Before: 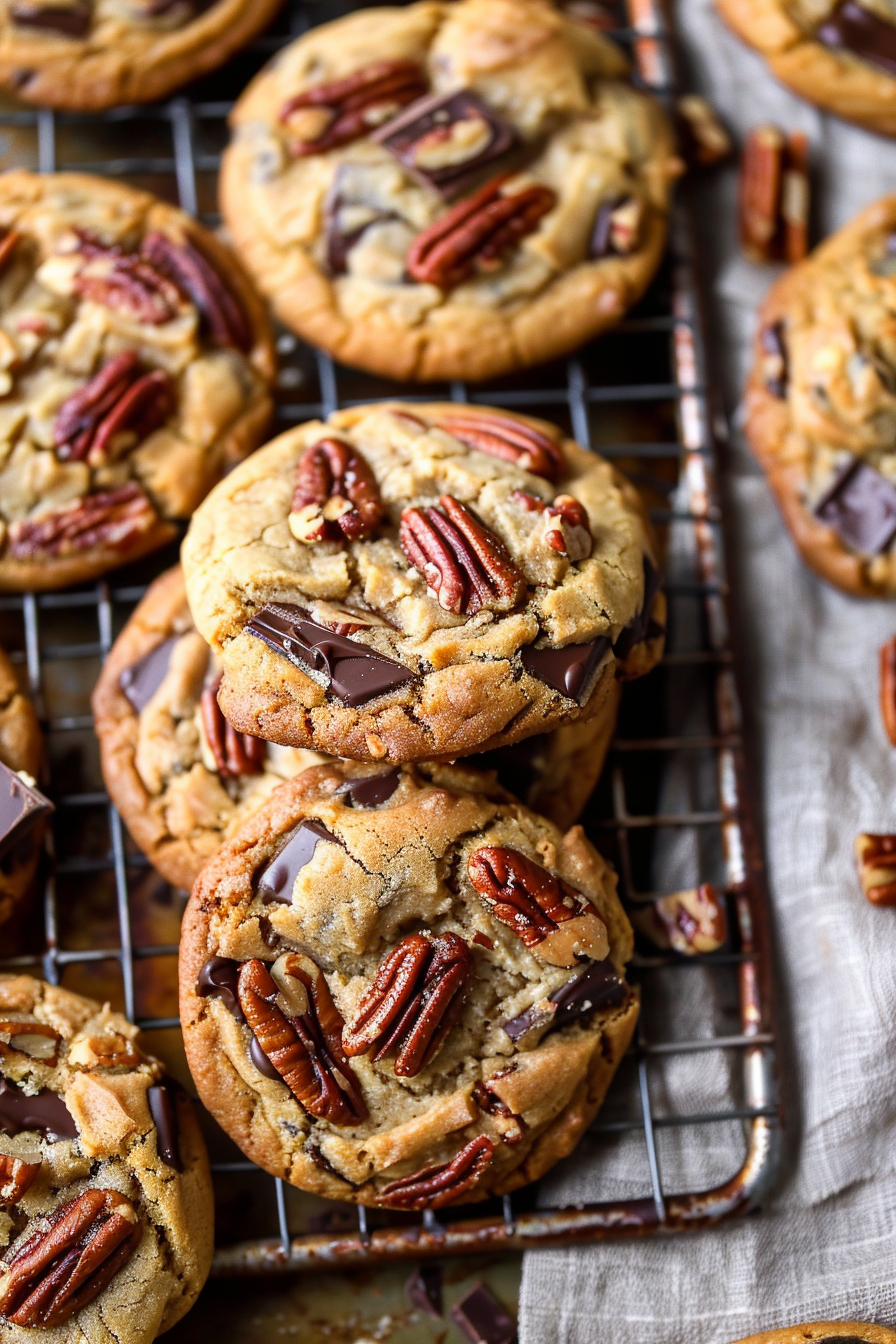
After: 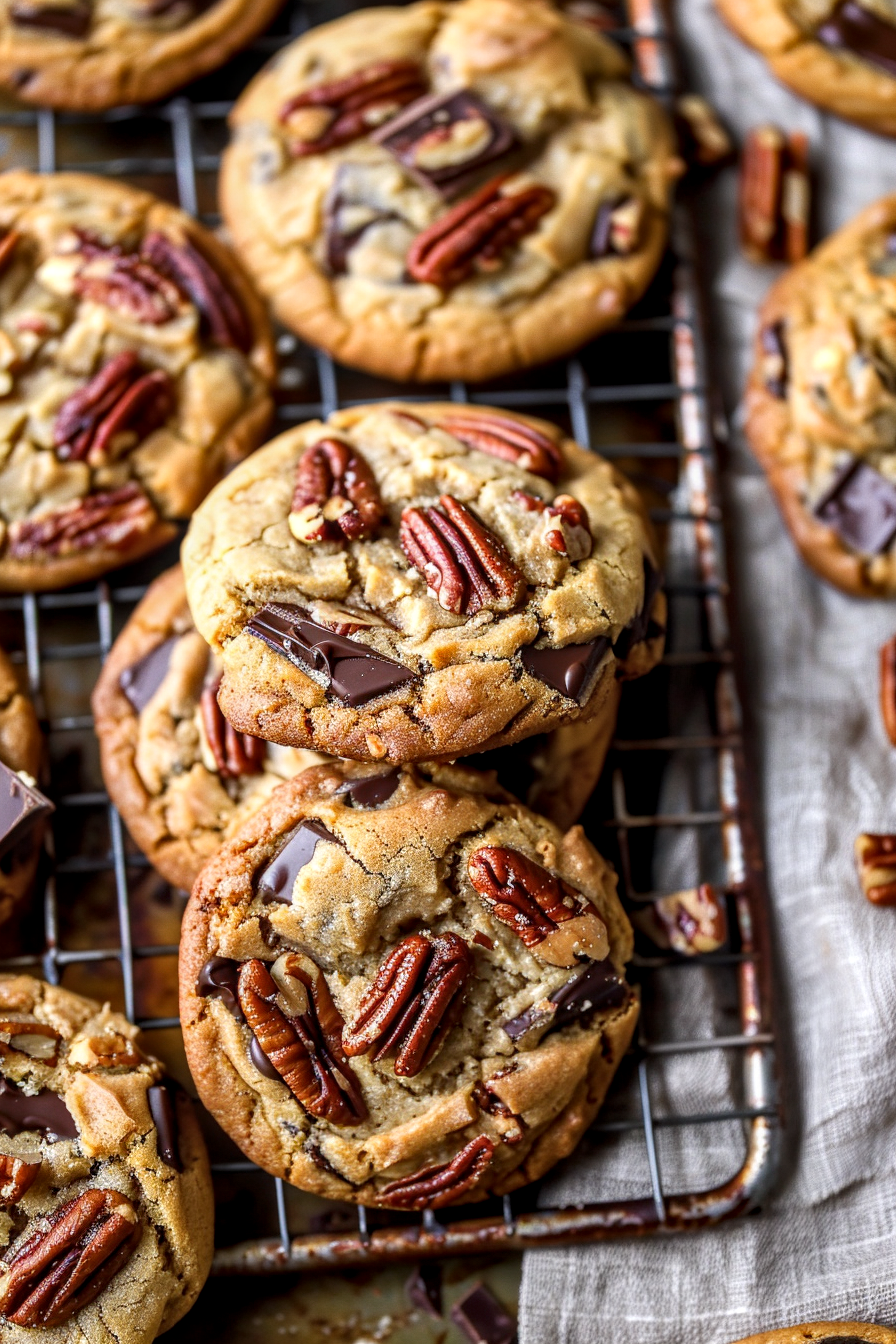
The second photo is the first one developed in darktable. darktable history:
tone equalizer: -8 EV -0.55 EV
local contrast: detail 130%
